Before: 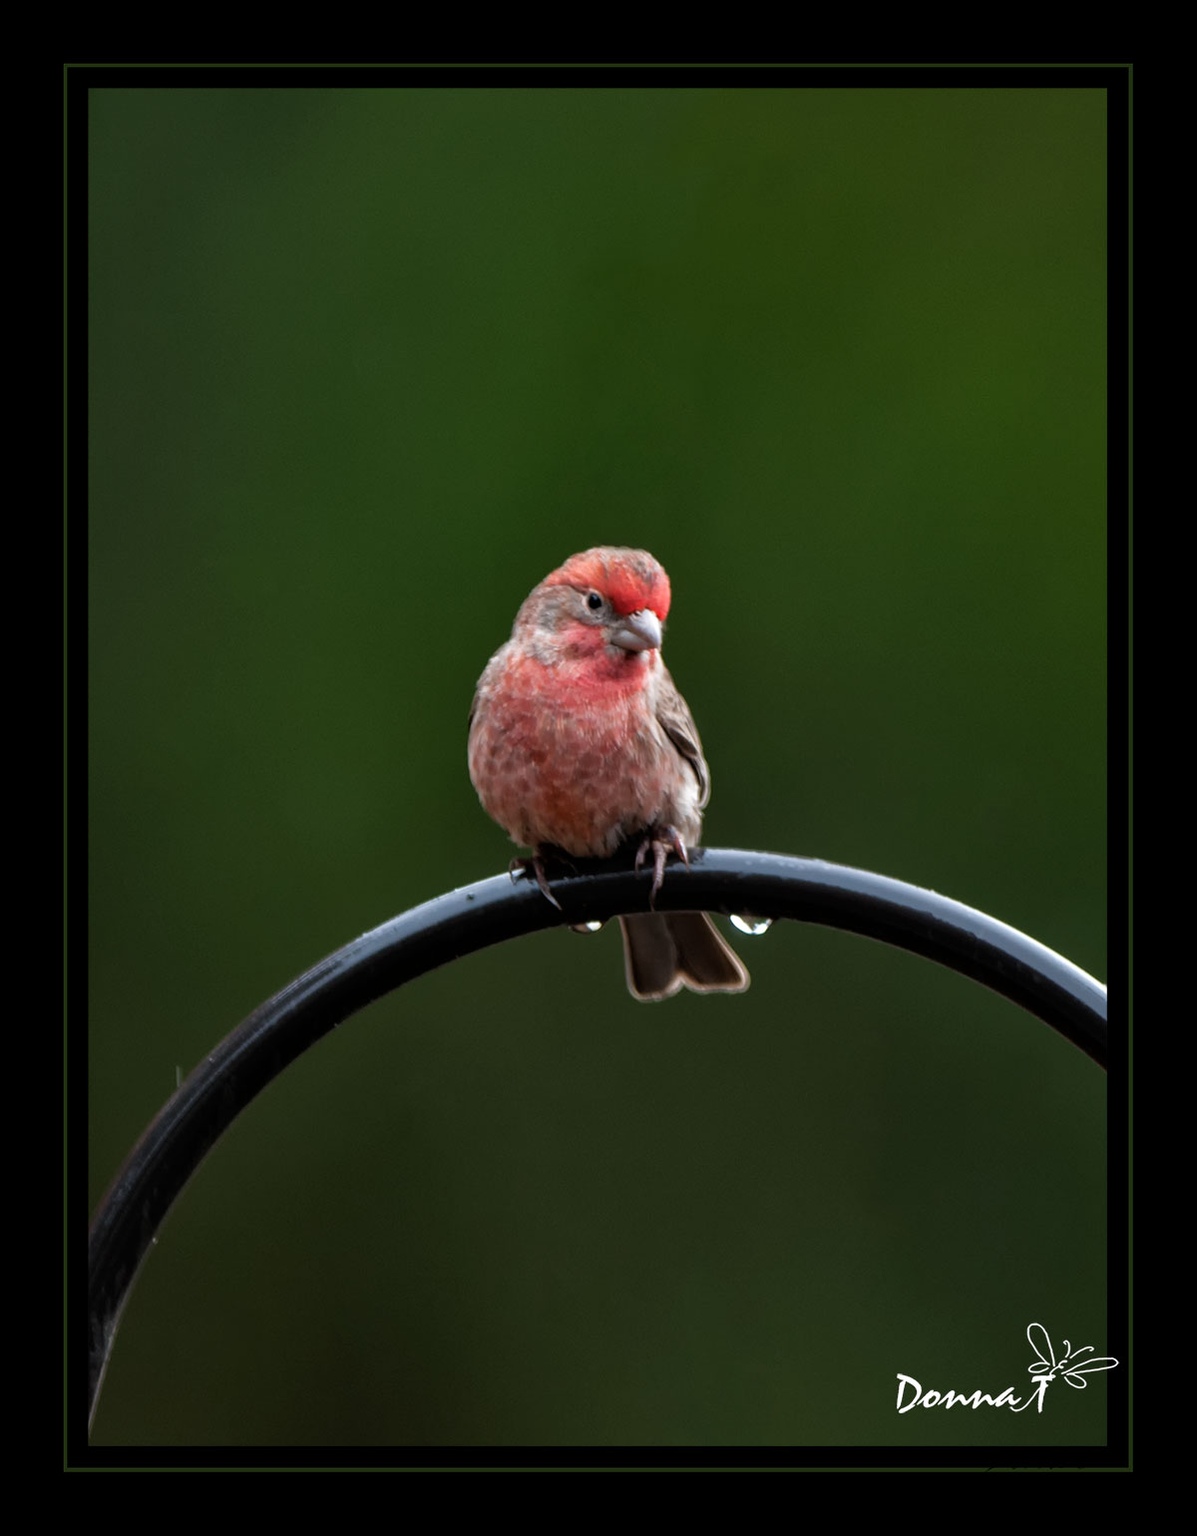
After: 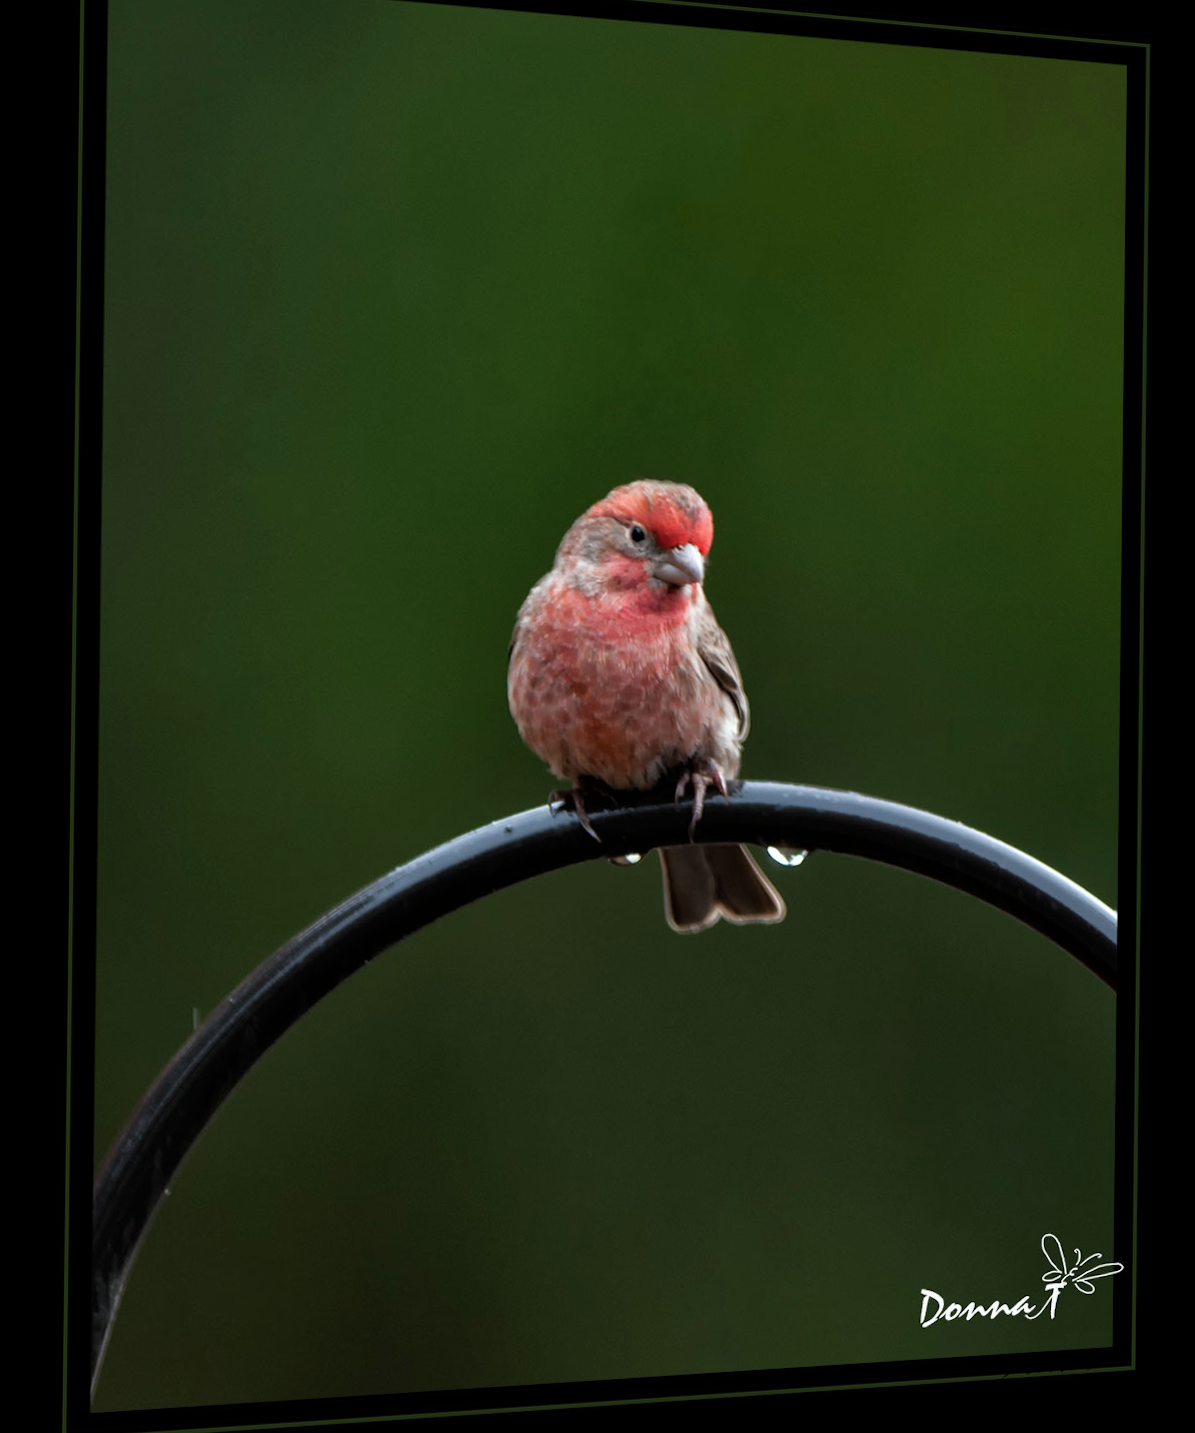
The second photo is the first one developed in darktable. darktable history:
white balance: red 0.978, blue 0.999
rotate and perspective: rotation 0.679°, lens shift (horizontal) 0.136, crop left 0.009, crop right 0.991, crop top 0.078, crop bottom 0.95
